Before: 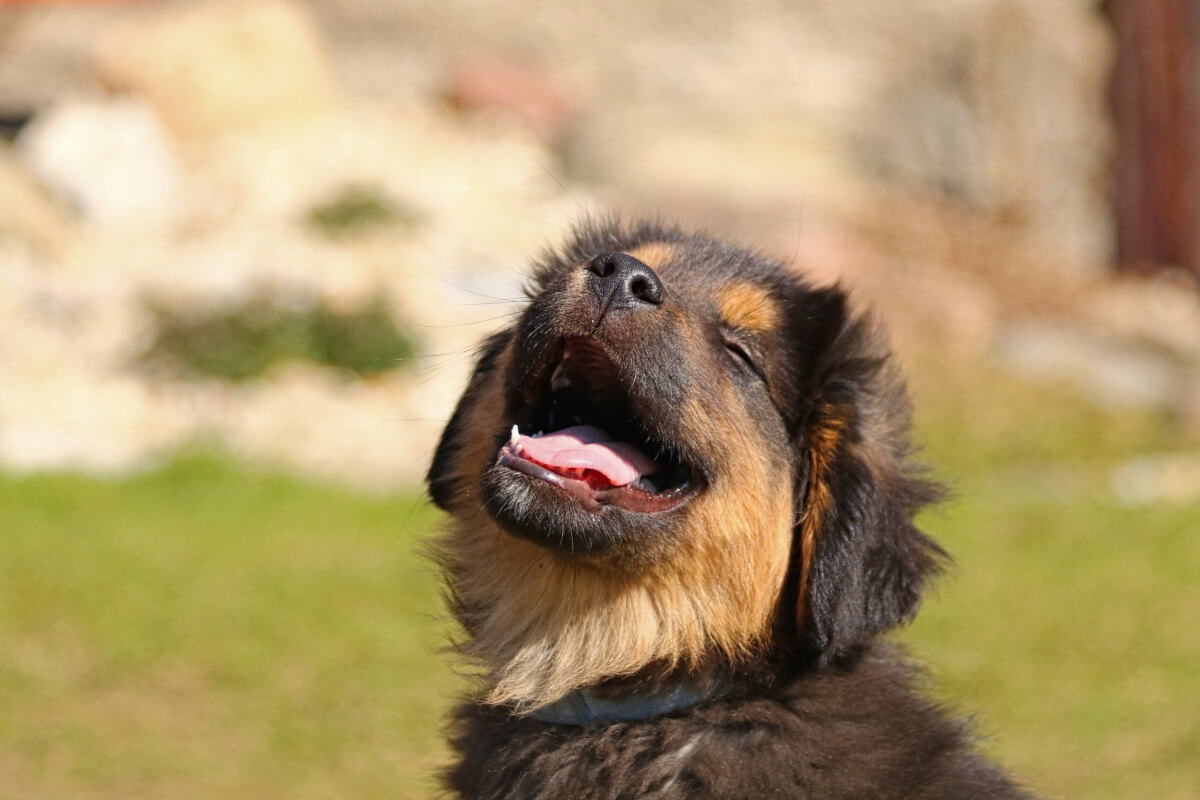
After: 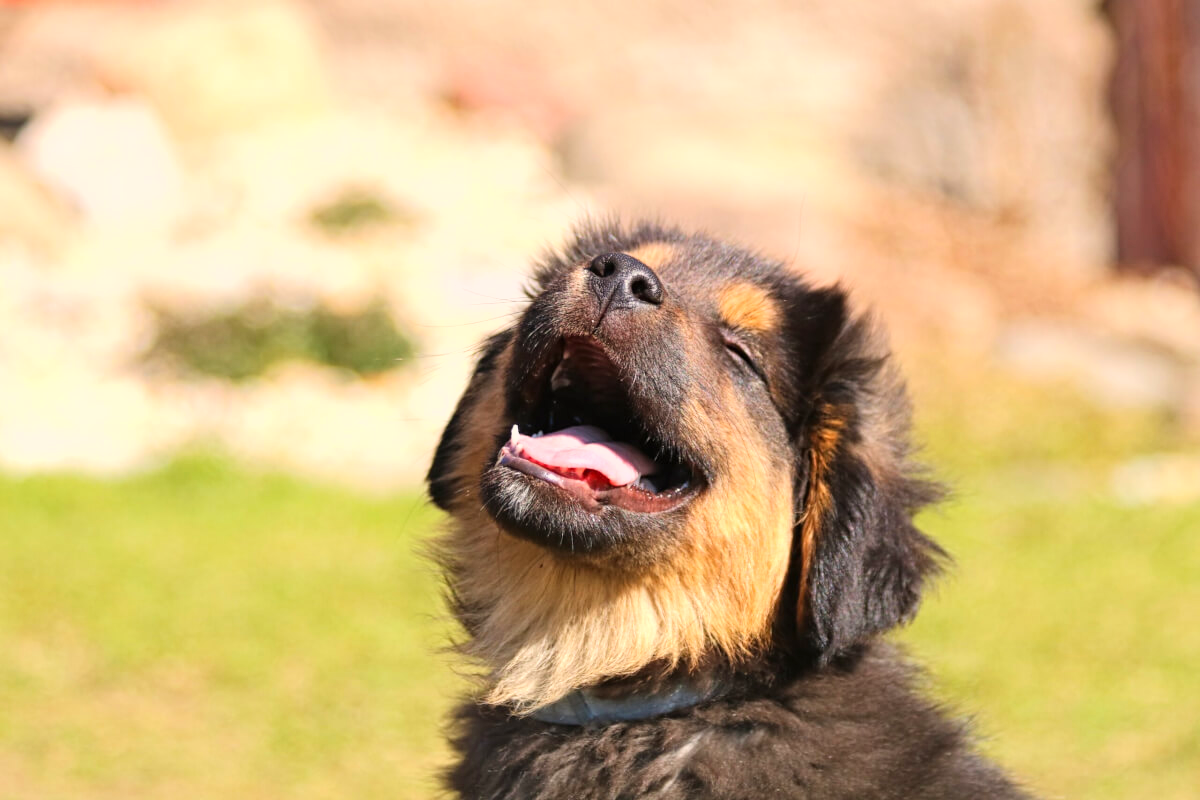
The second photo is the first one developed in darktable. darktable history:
graduated density: density 0.38 EV, hardness 21%, rotation -6.11°, saturation 32%
tone curve: curves: ch0 [(0, 0) (0.55, 0.716) (0.841, 0.969)]
